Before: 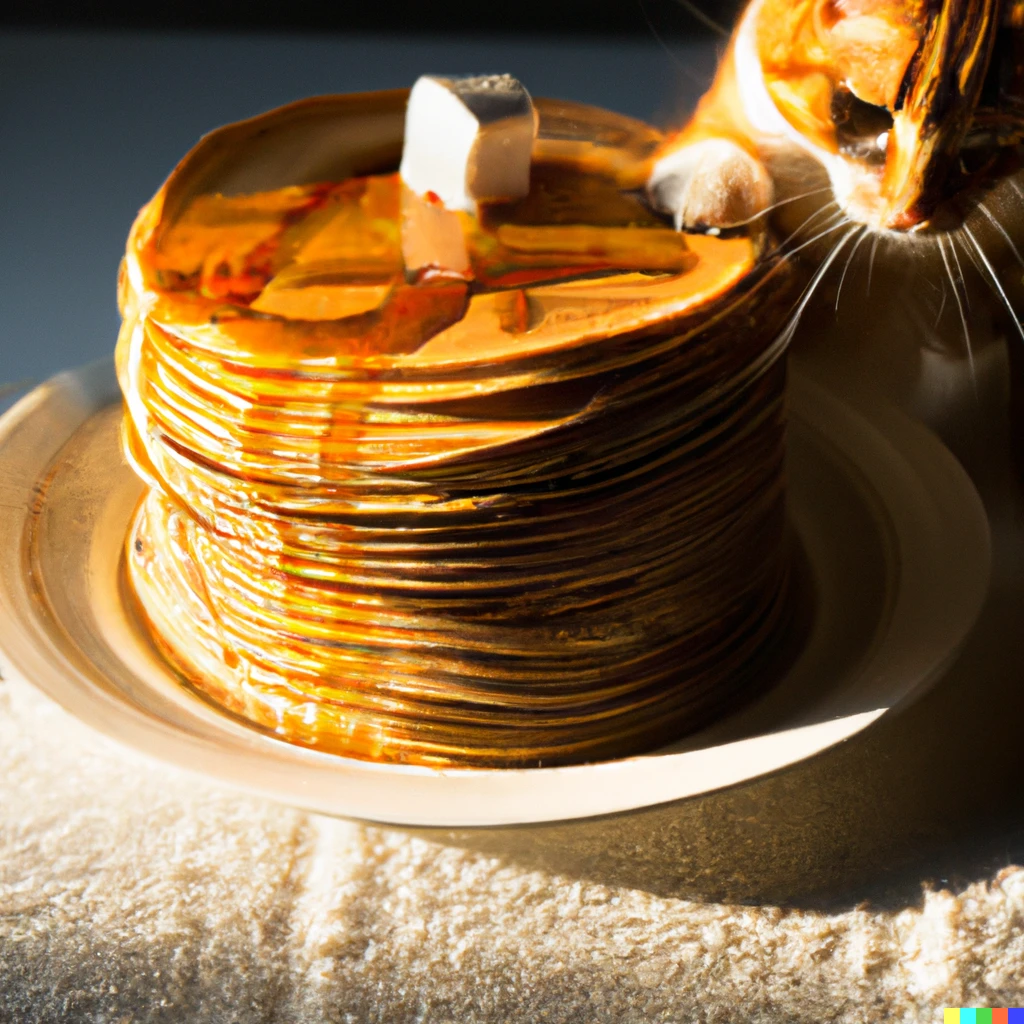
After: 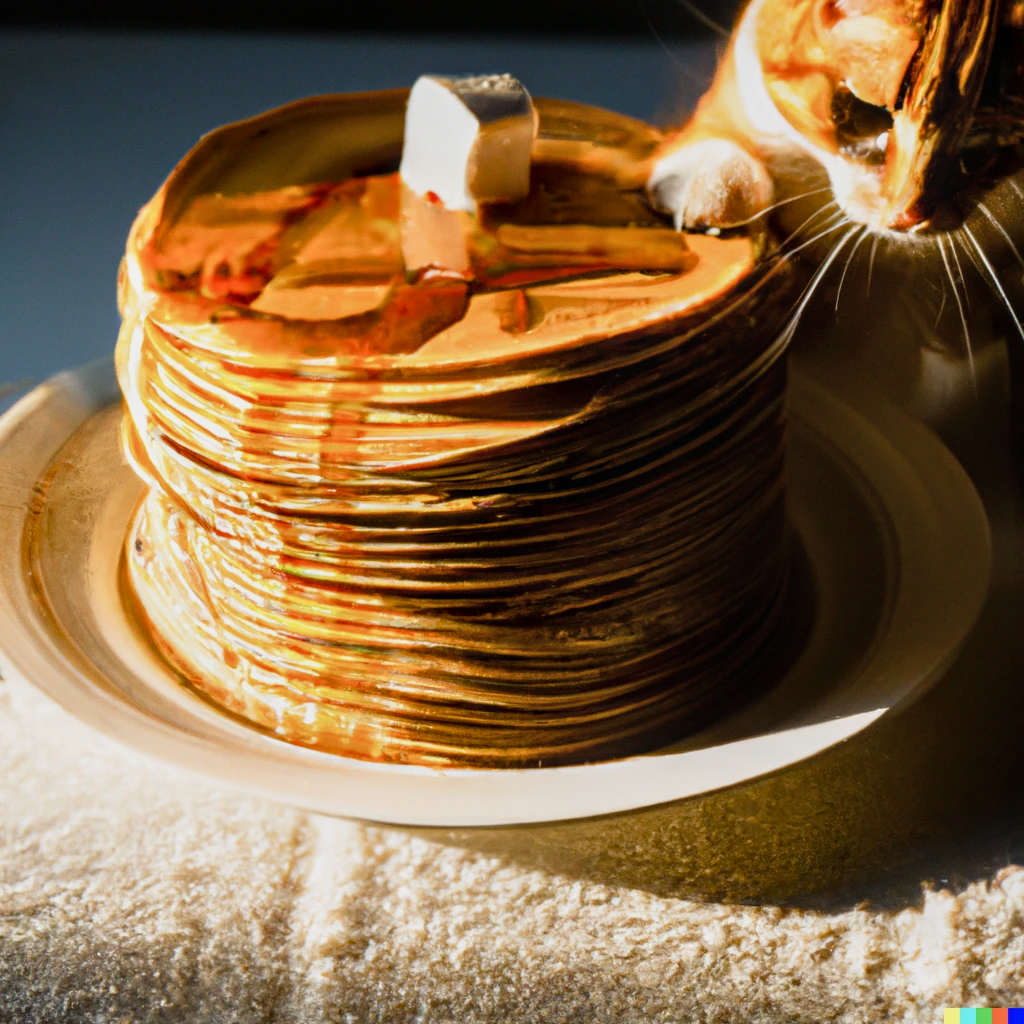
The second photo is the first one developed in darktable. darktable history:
local contrast: on, module defaults
filmic rgb: black relative exposure -11.37 EV, white relative exposure 3.24 EV, hardness 6.76
color balance rgb: linear chroma grading › global chroma 15.173%, perceptual saturation grading › global saturation 20%, perceptual saturation grading › highlights -49.049%, perceptual saturation grading › shadows 24.526%
